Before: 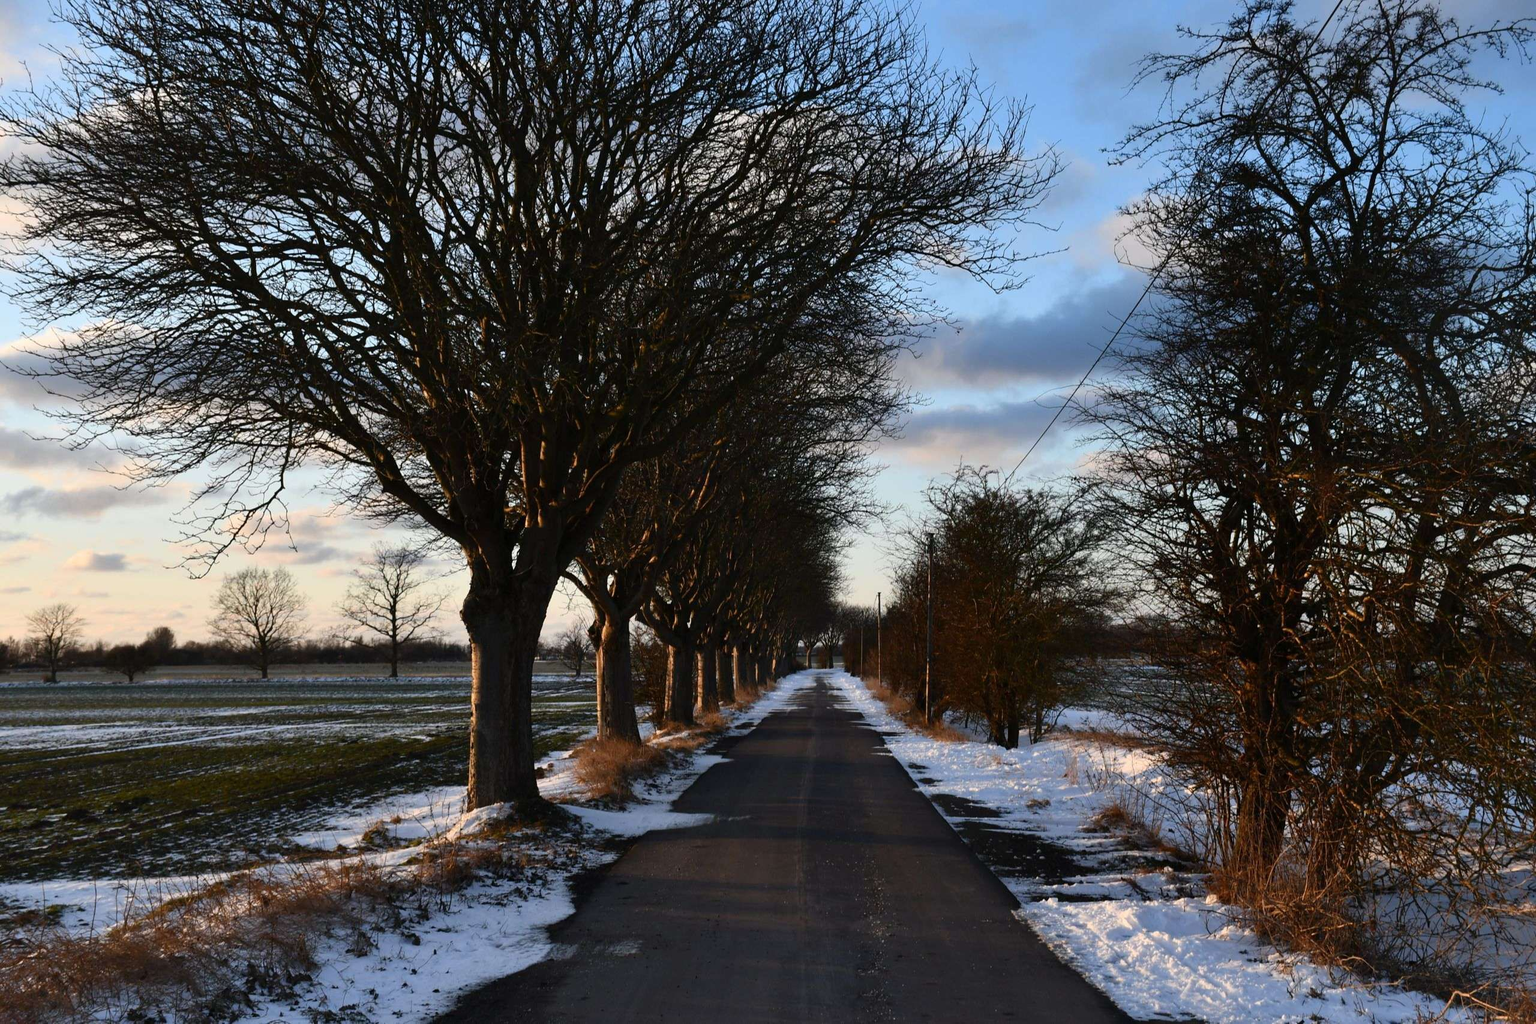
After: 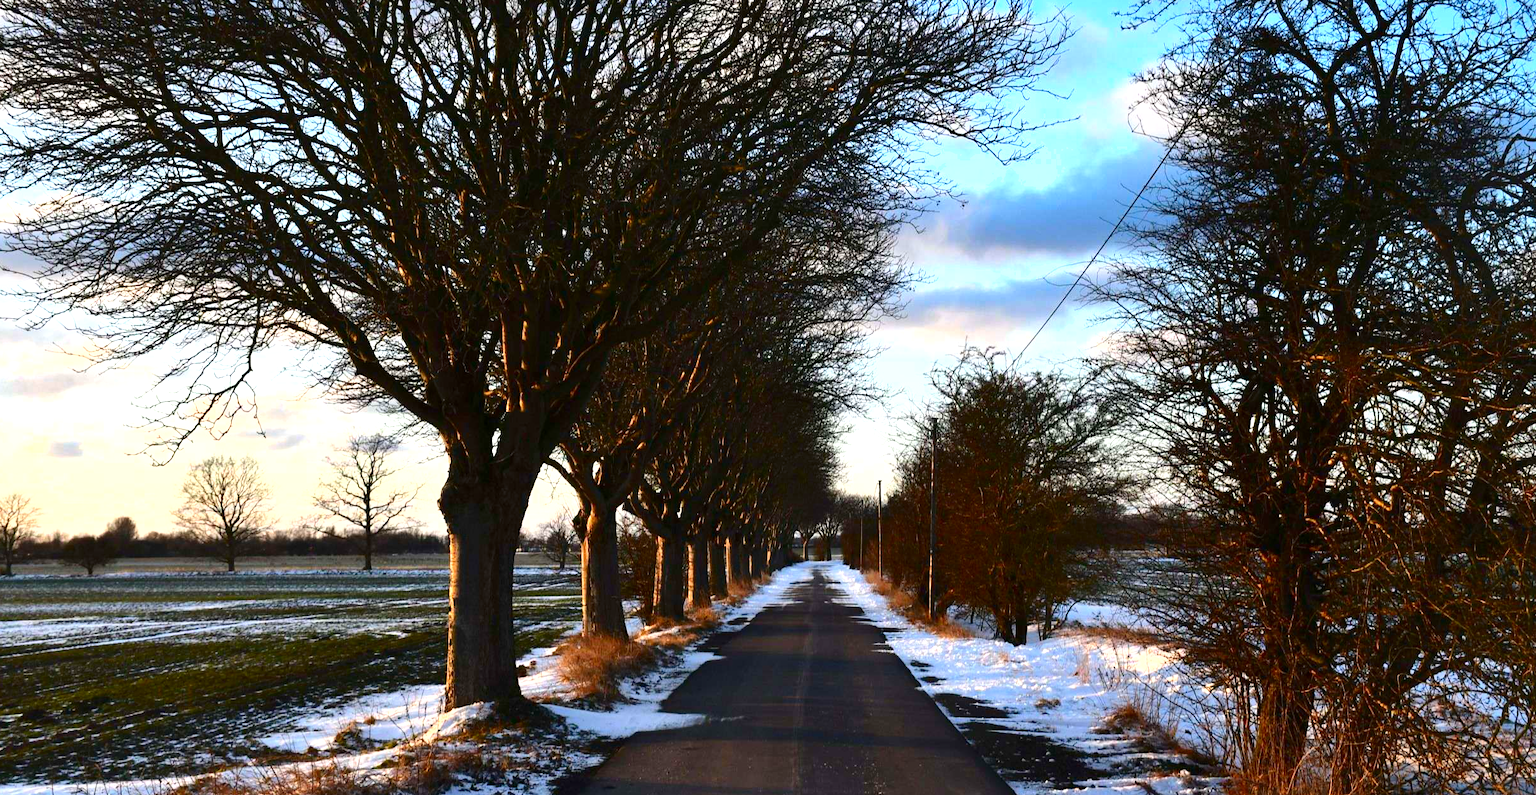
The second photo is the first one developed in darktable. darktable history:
shadows and highlights: shadows -20.24, white point adjustment -2.1, highlights -35
exposure: black level correction 0, exposure 1 EV, compensate highlight preservation false
crop and rotate: left 2.998%, top 13.429%, right 2.206%, bottom 12.894%
contrast brightness saturation: contrast 0.161, saturation 0.315
